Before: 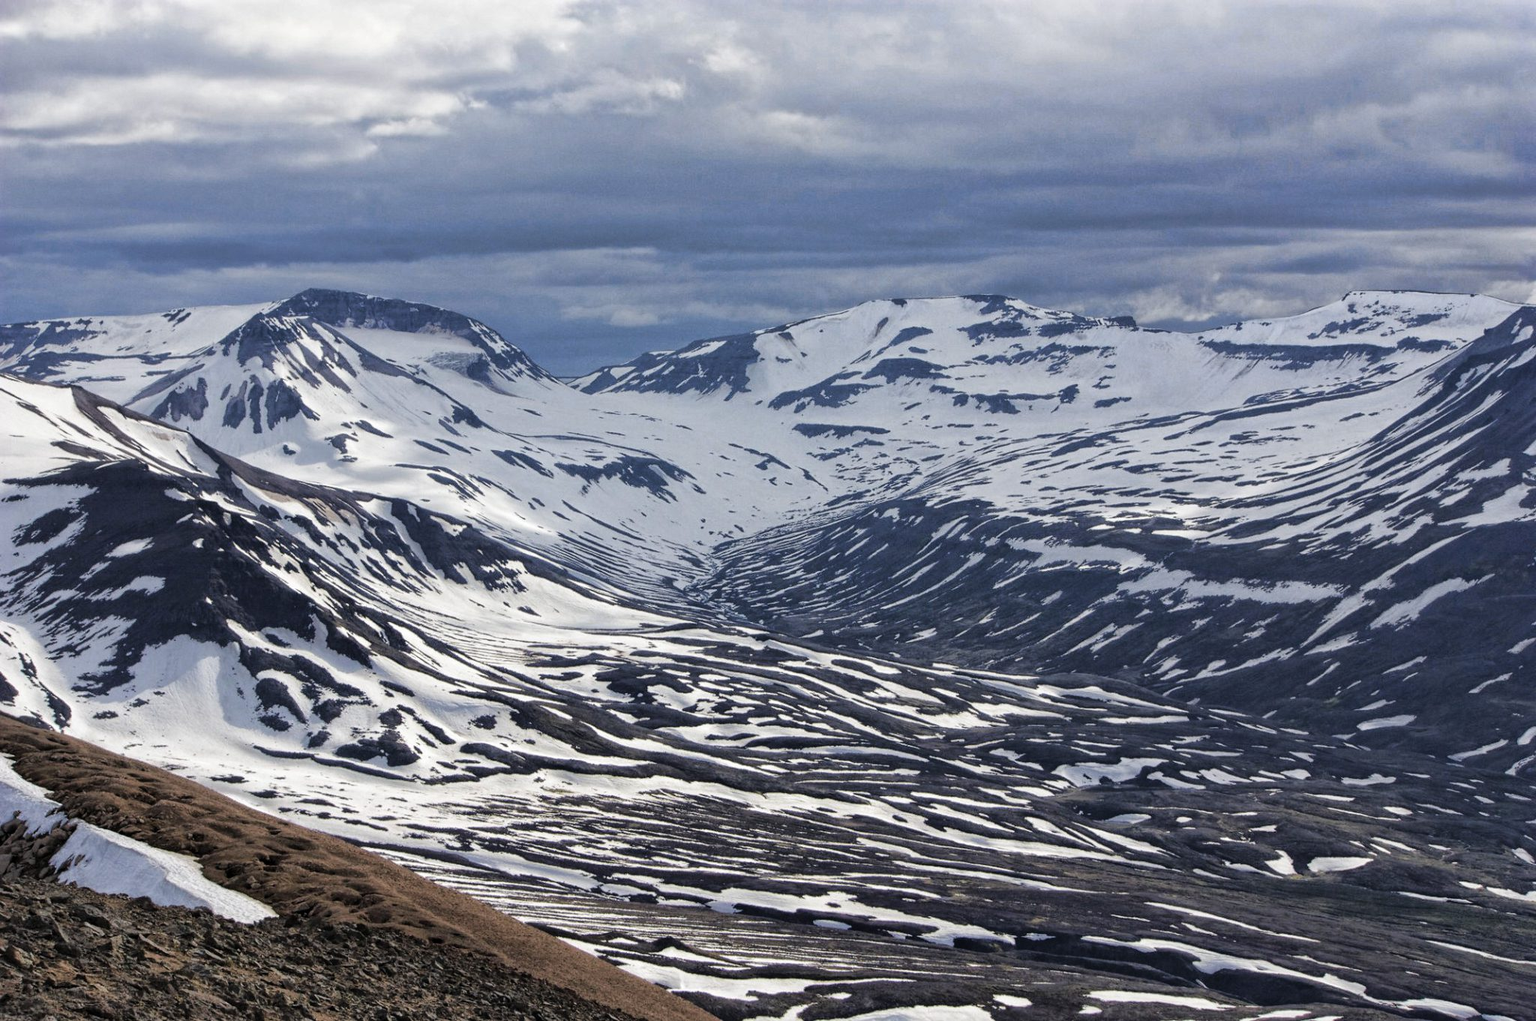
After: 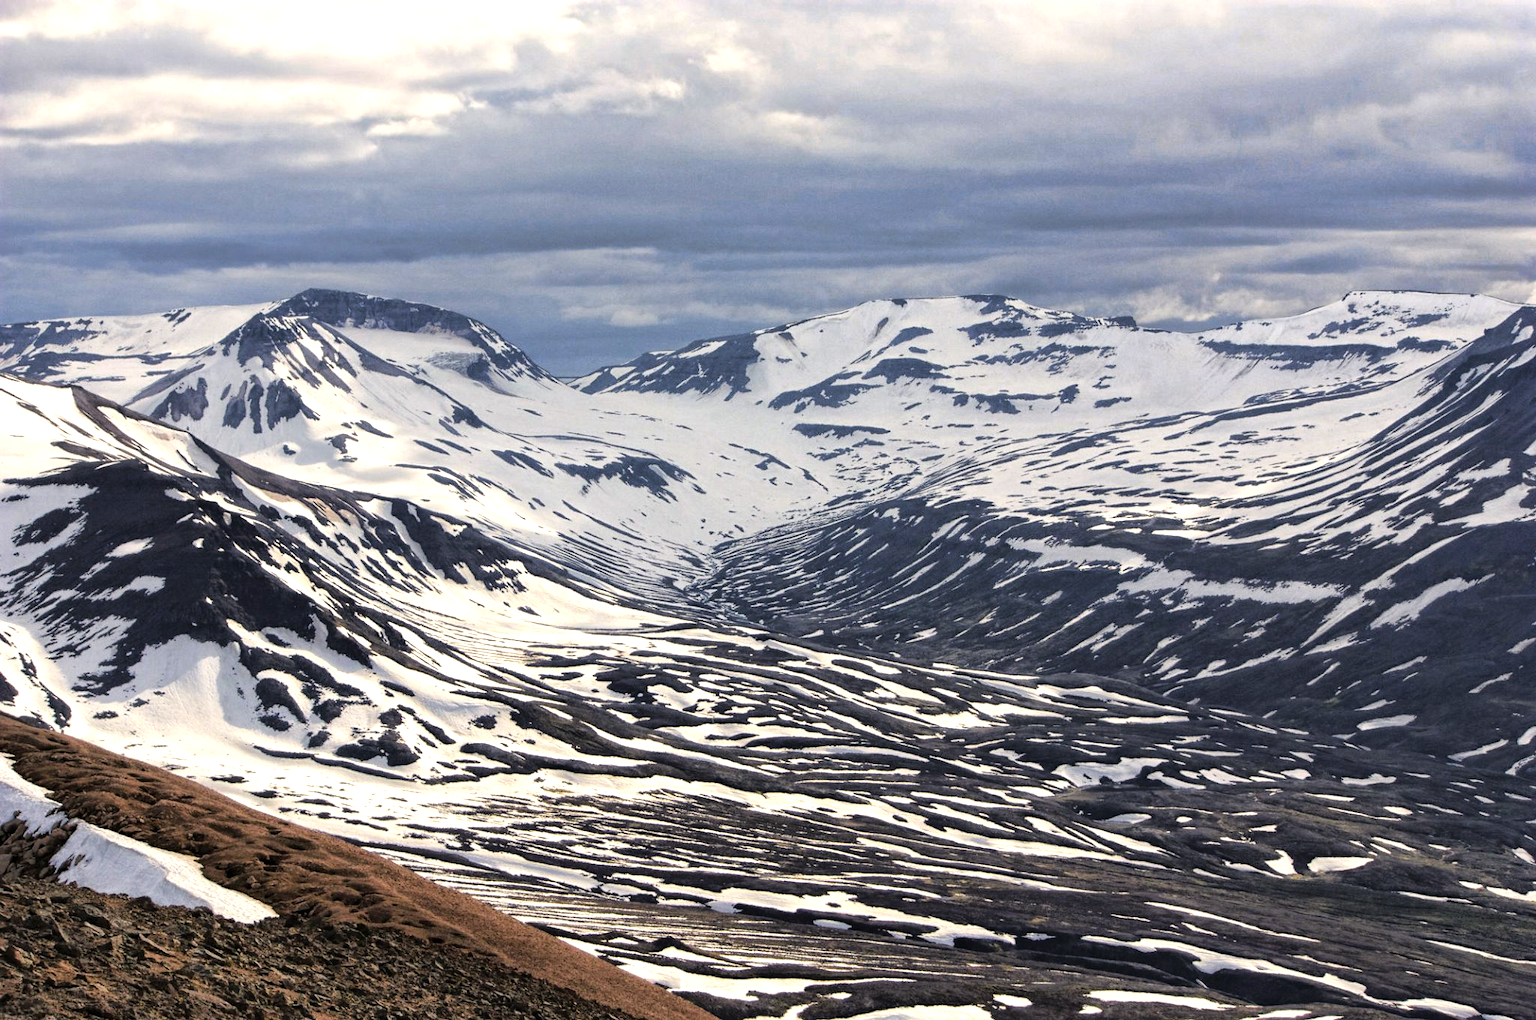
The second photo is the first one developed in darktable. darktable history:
exposure: exposure 0.224 EV, compensate exposure bias true, compensate highlight preservation false
color zones: curves: ch1 [(0.24, 0.634) (0.75, 0.5)]; ch2 [(0.253, 0.437) (0.745, 0.491)]
color calibration: x 0.331, y 0.346, temperature 5668.49 K
tone equalizer: -8 EV -0.386 EV, -7 EV -0.411 EV, -6 EV -0.373 EV, -5 EV -0.203 EV, -3 EV 0.191 EV, -2 EV 0.353 EV, -1 EV 0.372 EV, +0 EV 0.435 EV, smoothing diameter 2.16%, edges refinement/feathering 17.28, mask exposure compensation -1.57 EV, filter diffusion 5
